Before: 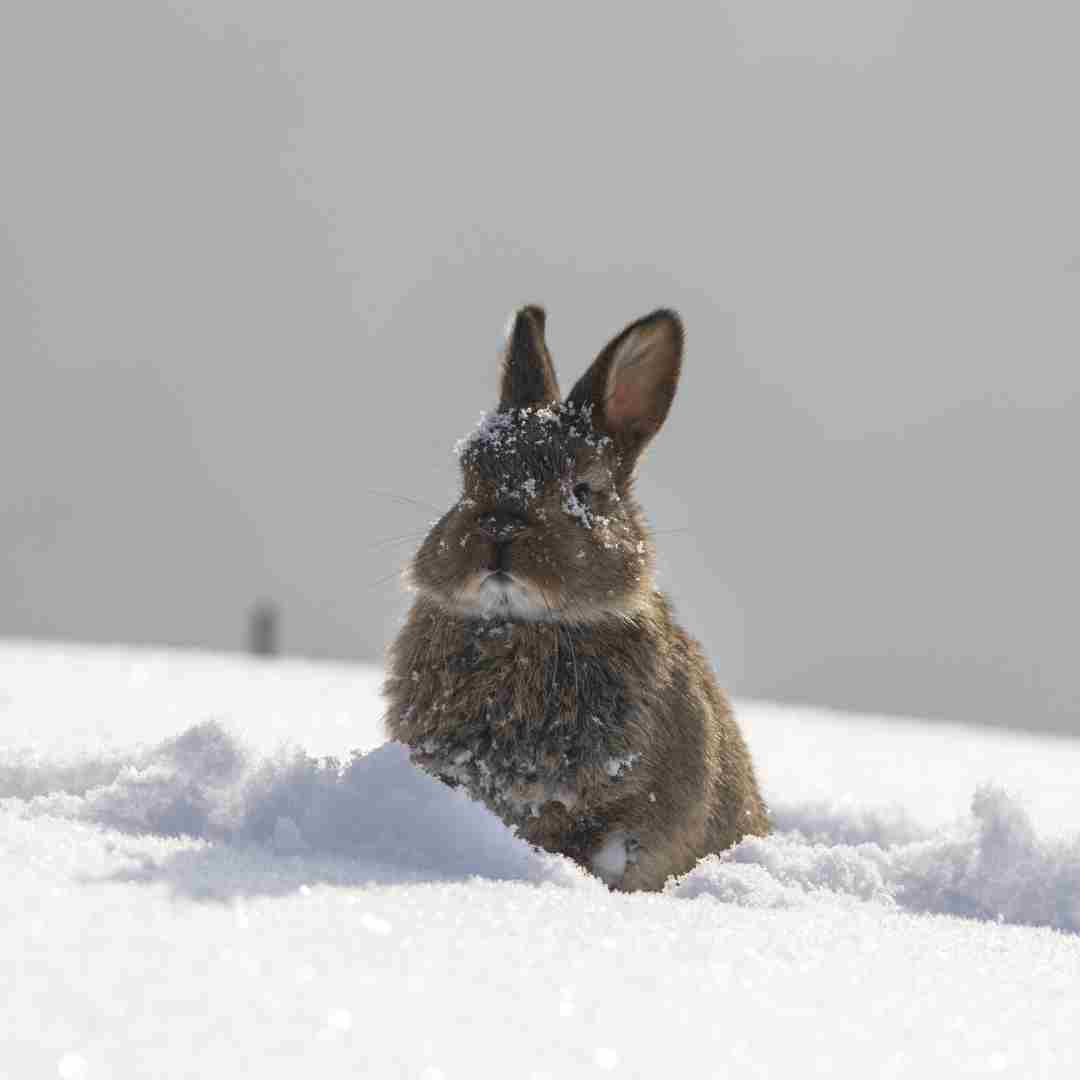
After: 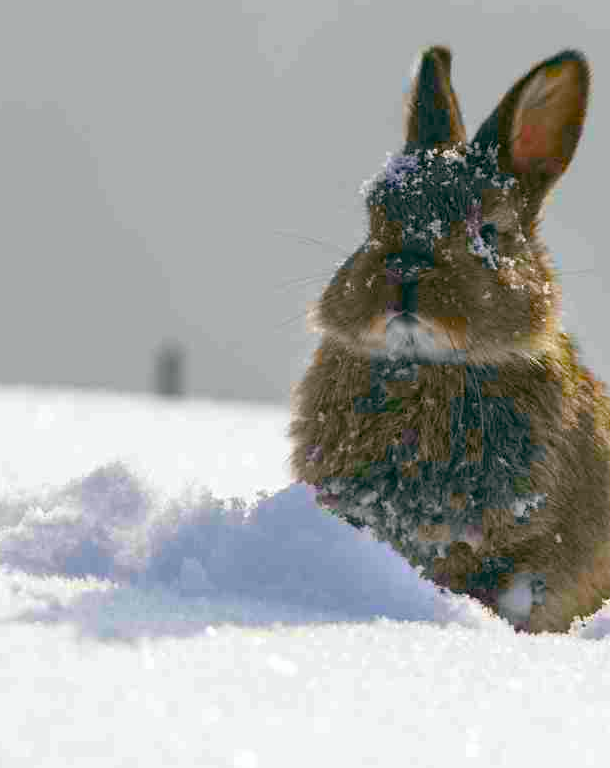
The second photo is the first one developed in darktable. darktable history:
crop: left 8.791%, top 24.037%, right 34.706%, bottom 4.814%
color balance rgb: global offset › luminance -0.313%, global offset › chroma 0.112%, global offset › hue 166.47°, perceptual saturation grading › global saturation 20%, perceptual saturation grading › highlights -14.272%, perceptual saturation grading › shadows 49.921%, global vibrance 50.661%
